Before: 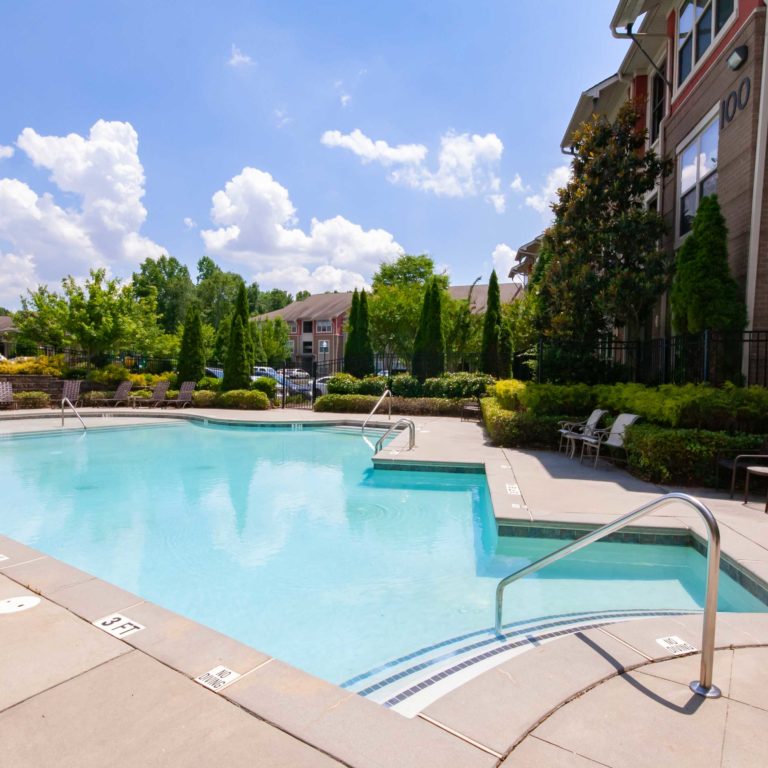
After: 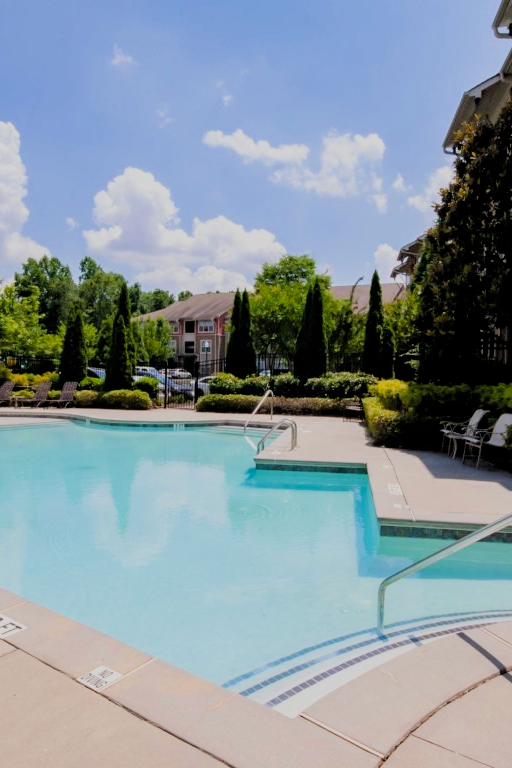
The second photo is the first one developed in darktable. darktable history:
crop and rotate: left 15.446%, right 17.836%
filmic rgb: black relative exposure -4.58 EV, white relative exposure 4.8 EV, threshold 3 EV, hardness 2.36, latitude 36.07%, contrast 1.048, highlights saturation mix 1.32%, shadows ↔ highlights balance 1.25%, color science v4 (2020), enable highlight reconstruction true
